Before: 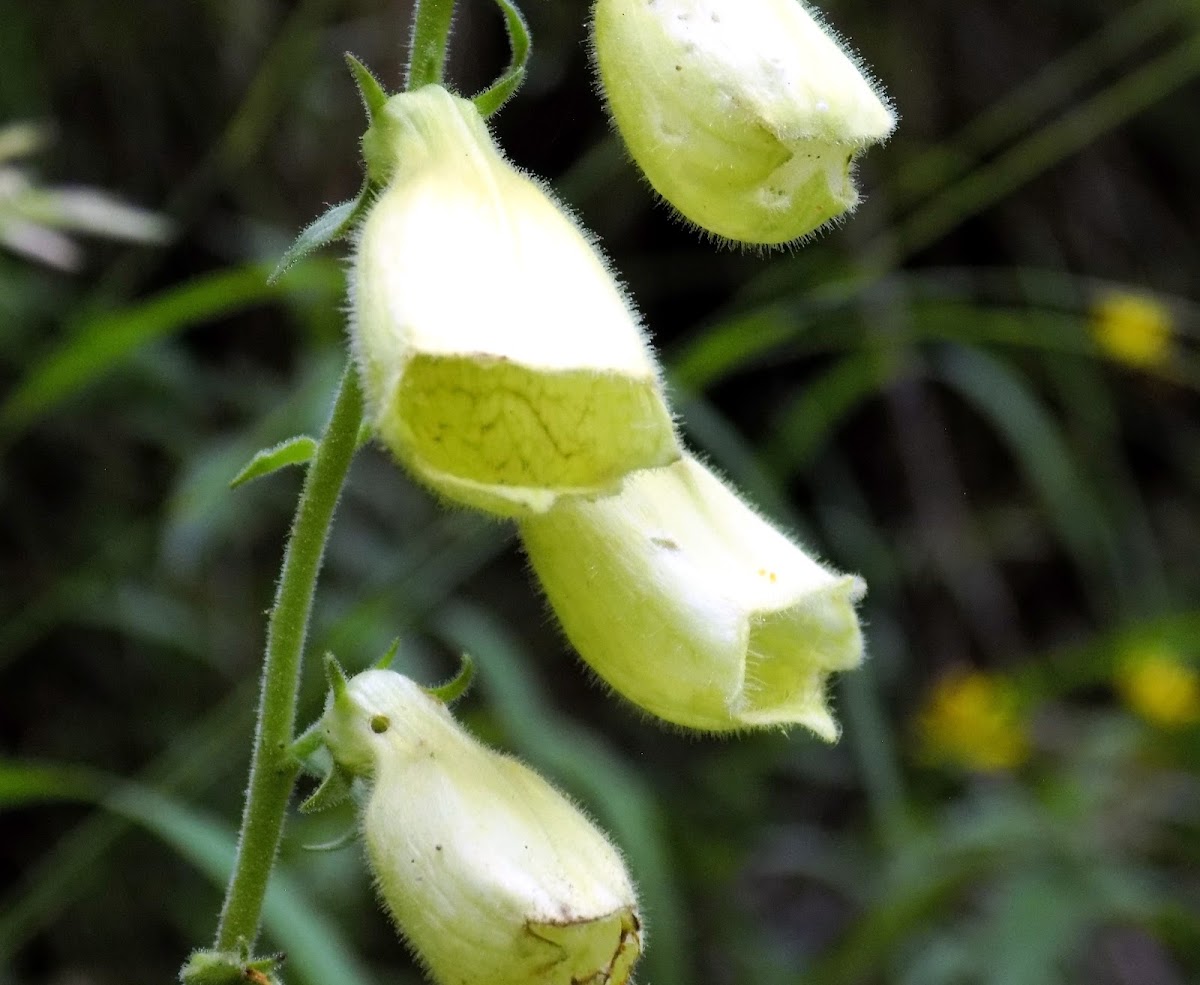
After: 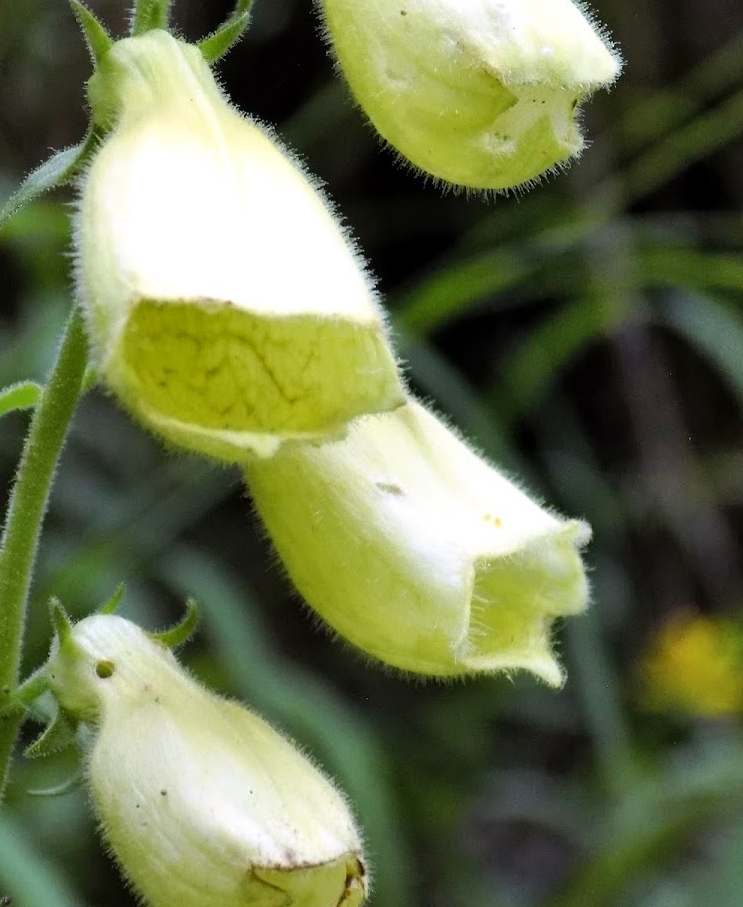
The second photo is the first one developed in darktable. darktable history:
crop and rotate: left 22.978%, top 5.638%, right 15.031%, bottom 2.268%
shadows and highlights: low approximation 0.01, soften with gaussian
